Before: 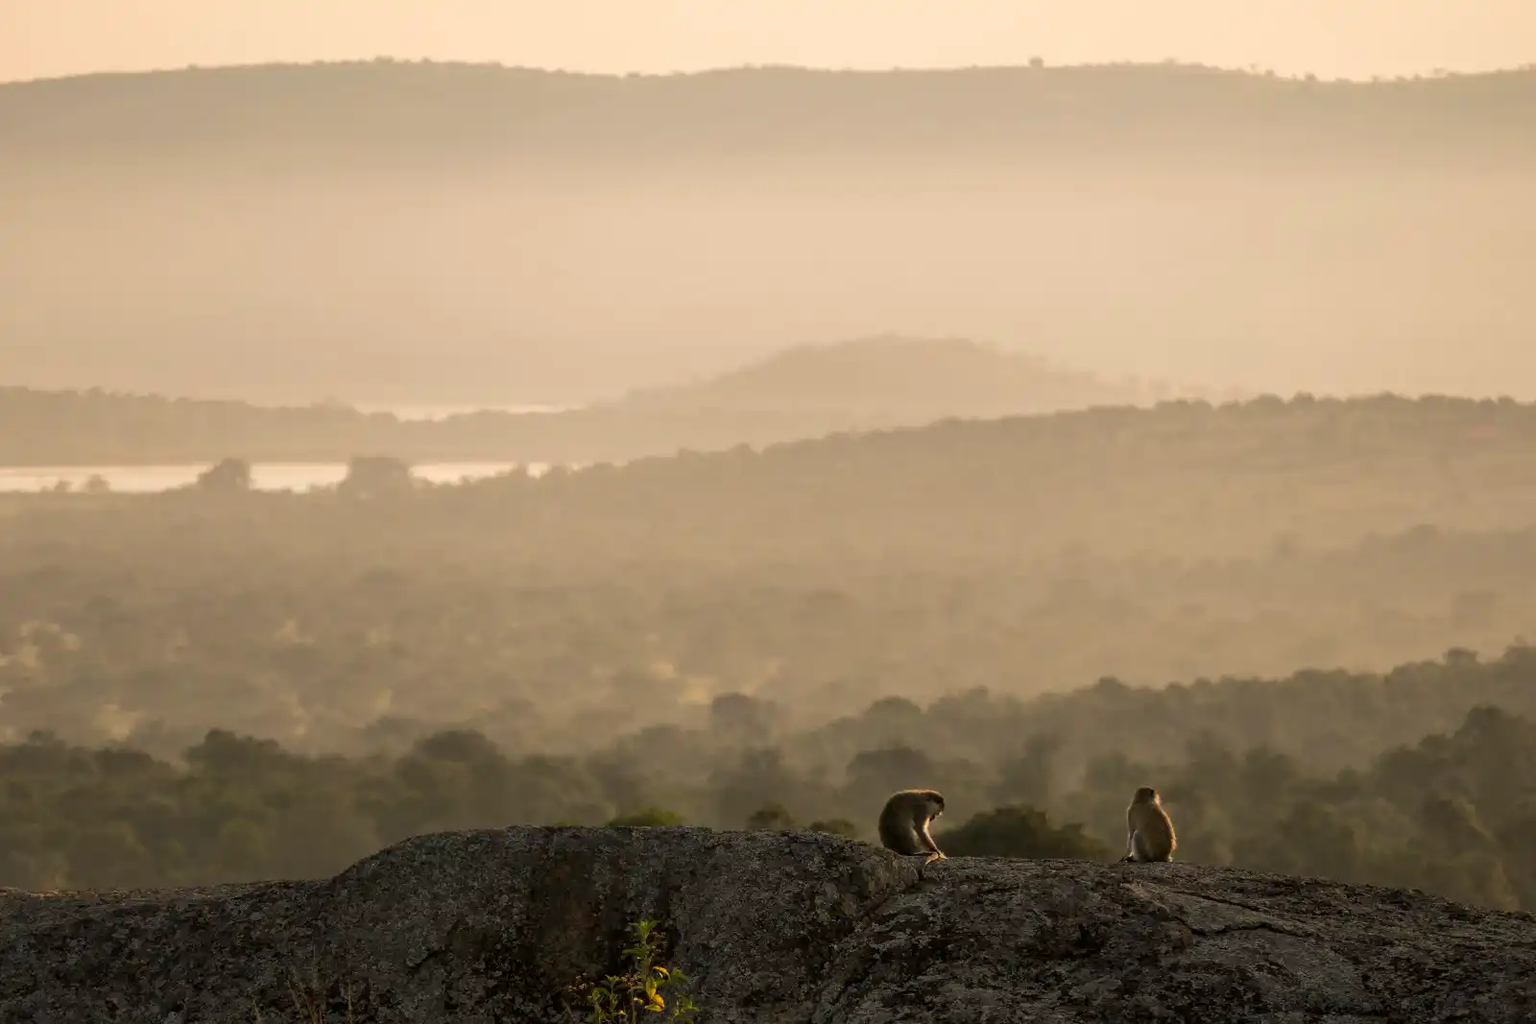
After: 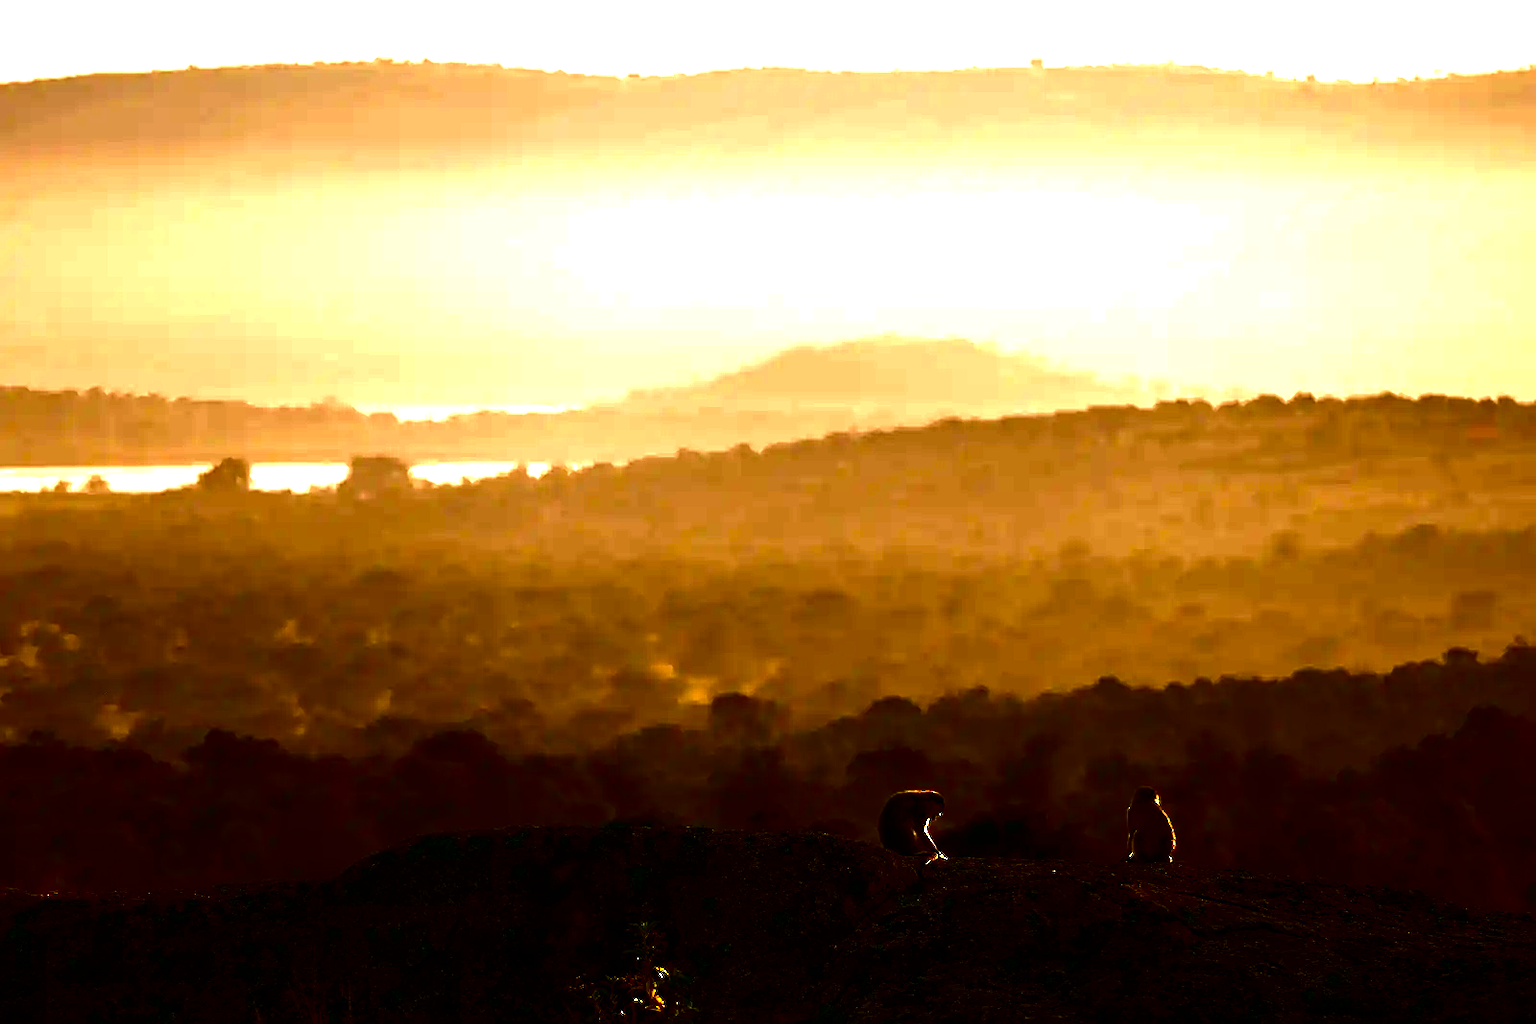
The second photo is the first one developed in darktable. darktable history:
sharpen: on, module defaults
white balance: emerald 1
tone equalizer: -8 EV -0.75 EV, -7 EV -0.7 EV, -6 EV -0.6 EV, -5 EV -0.4 EV, -3 EV 0.4 EV, -2 EV 0.6 EV, -1 EV 0.7 EV, +0 EV 0.75 EV, edges refinement/feathering 500, mask exposure compensation -1.57 EV, preserve details no
color balance rgb: shadows lift › chroma 1%, shadows lift › hue 217.2°, power › hue 310.8°, highlights gain › chroma 2%, highlights gain › hue 44.4°, global offset › luminance 0.25%, global offset › hue 171.6°, perceptual saturation grading › global saturation 14.09%, perceptual saturation grading › highlights -30%, perceptual saturation grading › shadows 50.67%, global vibrance 25%, contrast 20%
contrast brightness saturation: brightness -1, saturation 1
